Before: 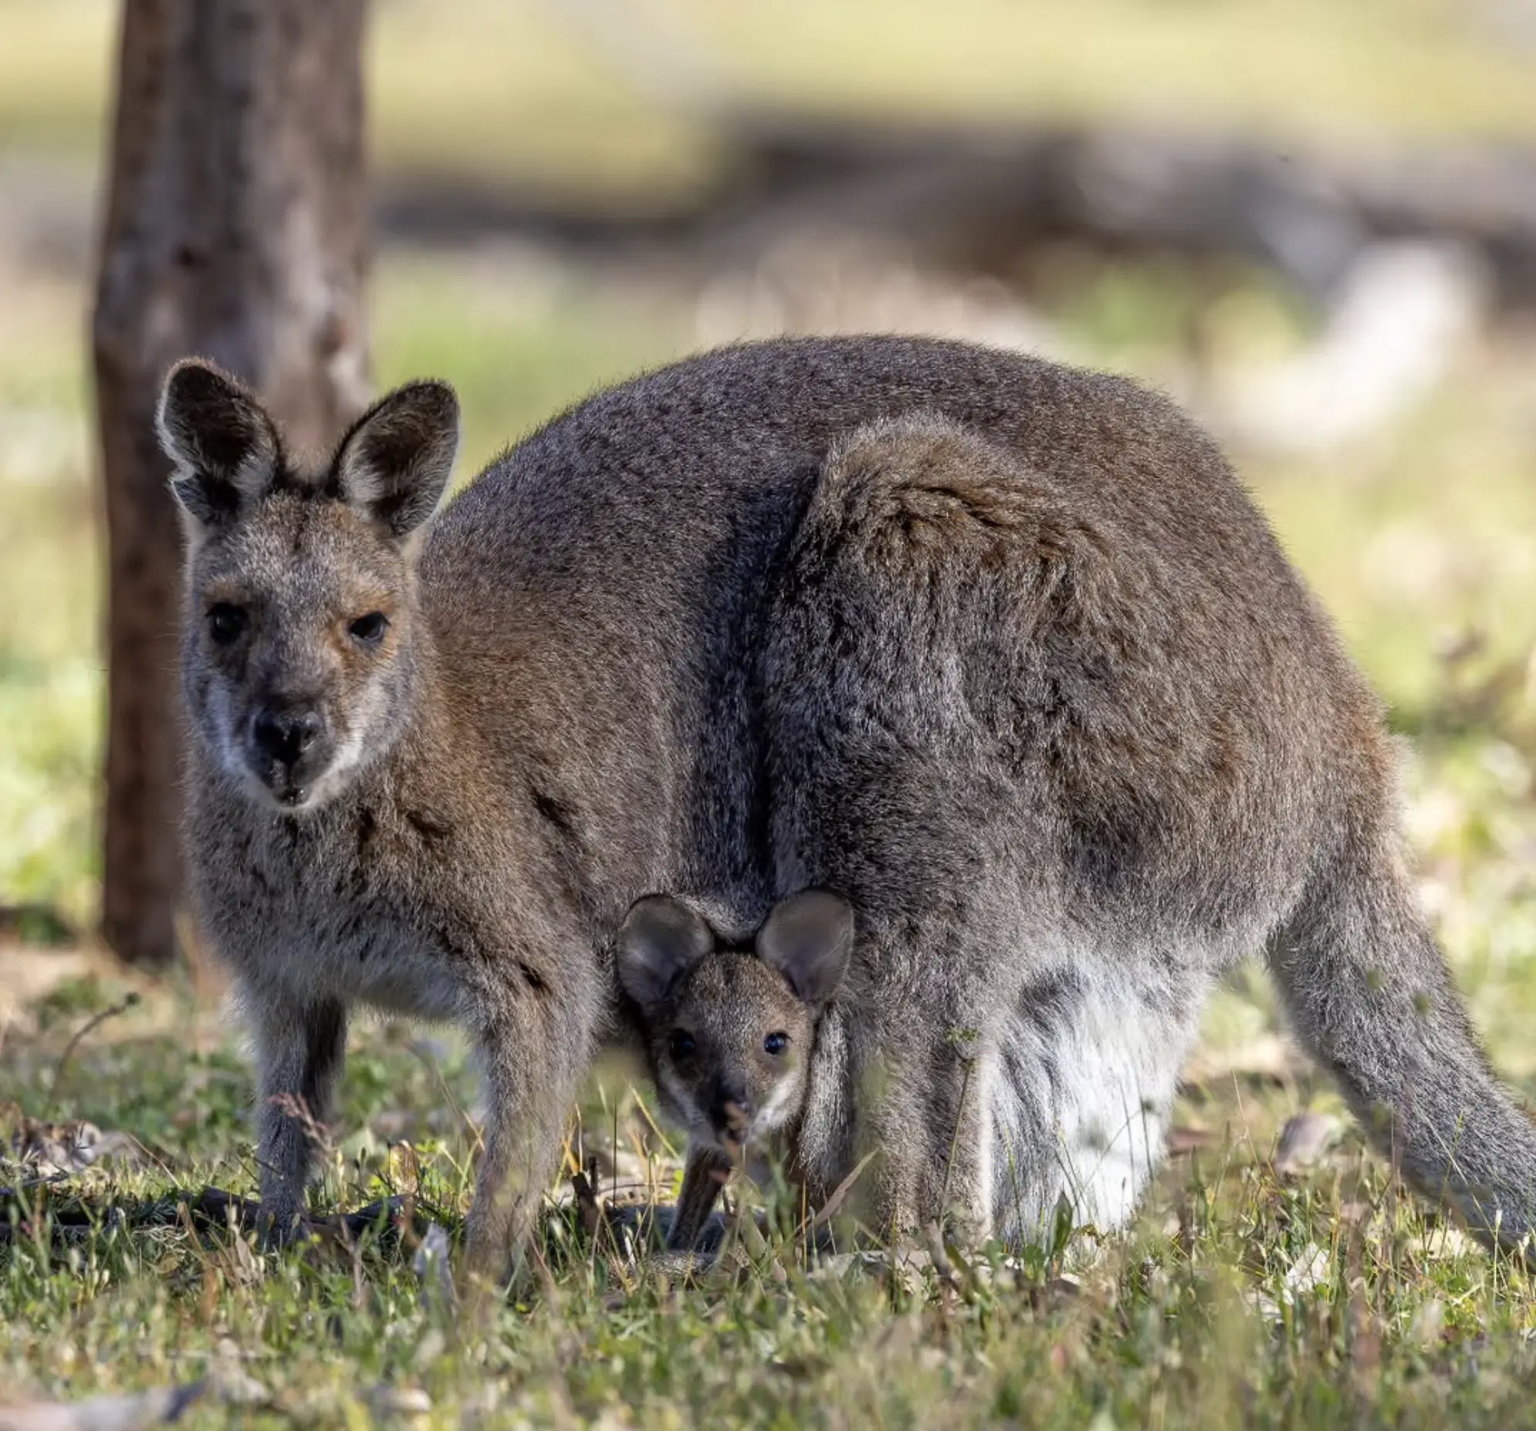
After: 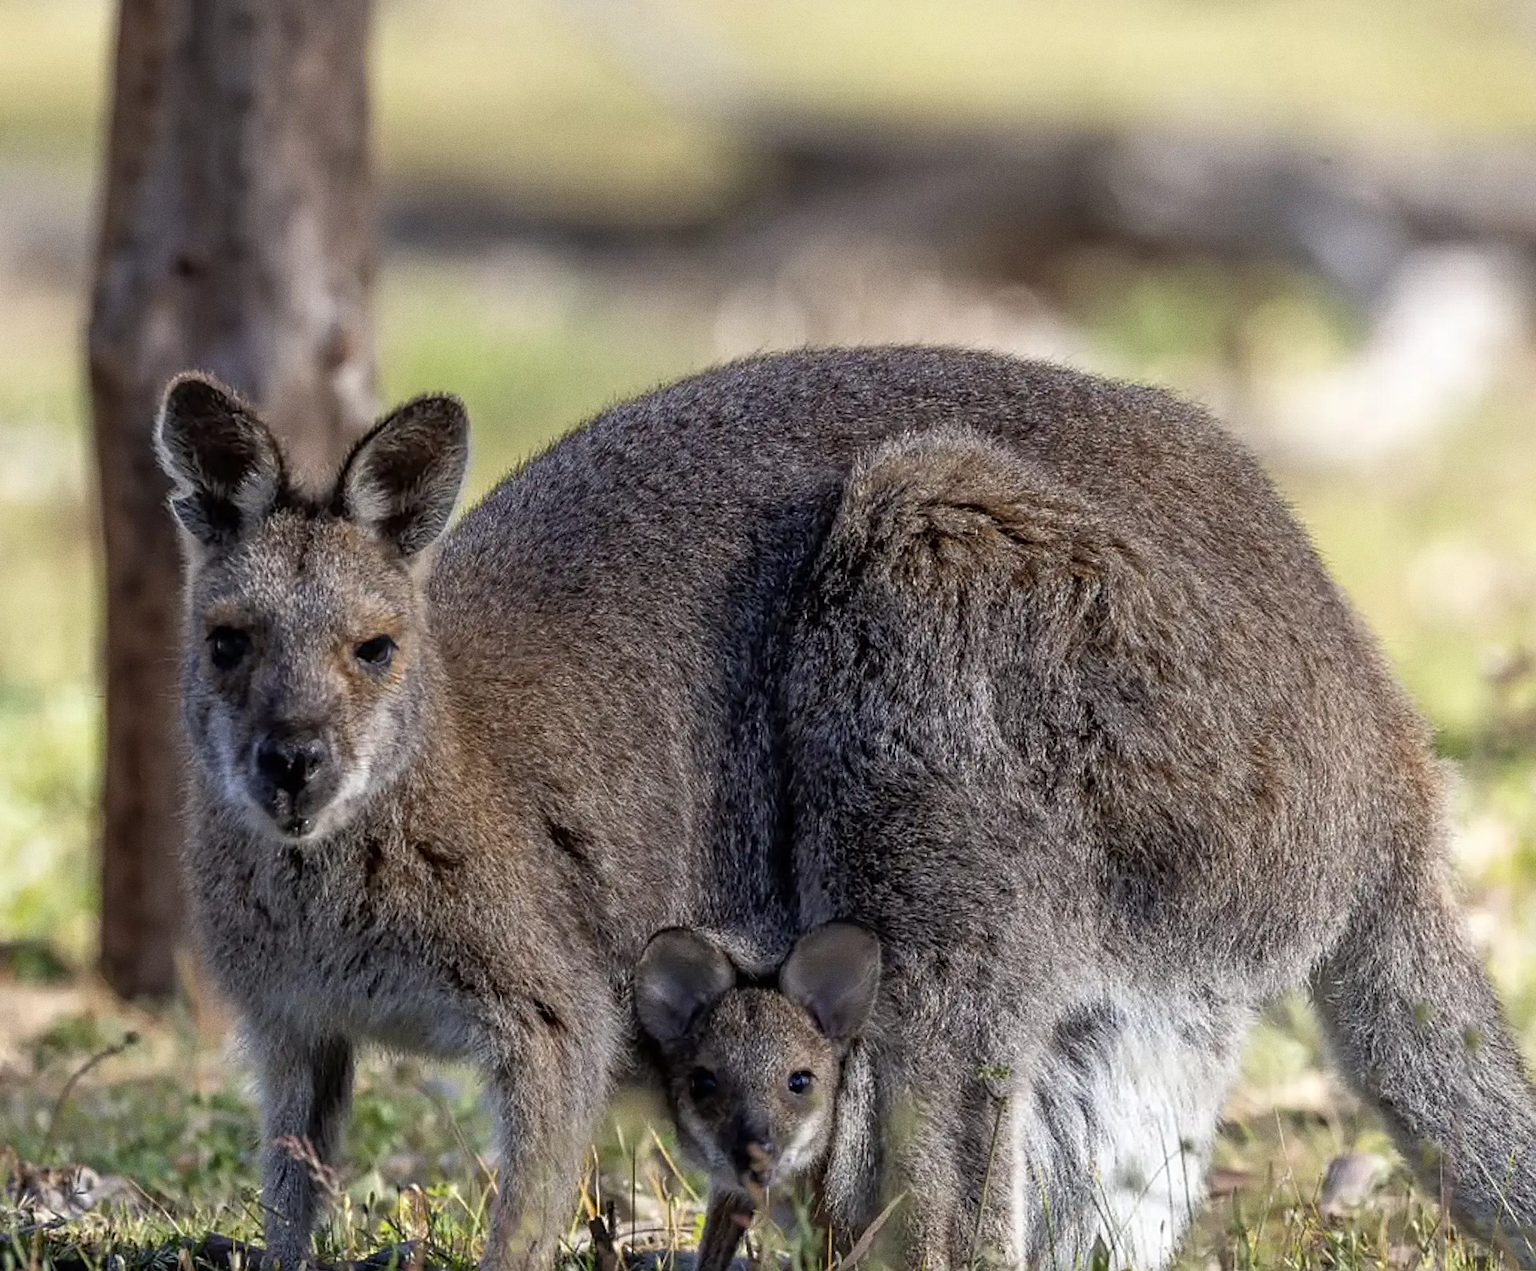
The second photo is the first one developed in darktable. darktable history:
sharpen: on, module defaults
crop and rotate: angle 0.2°, left 0.275%, right 3.127%, bottom 14.18%
grain: coarseness 0.09 ISO
